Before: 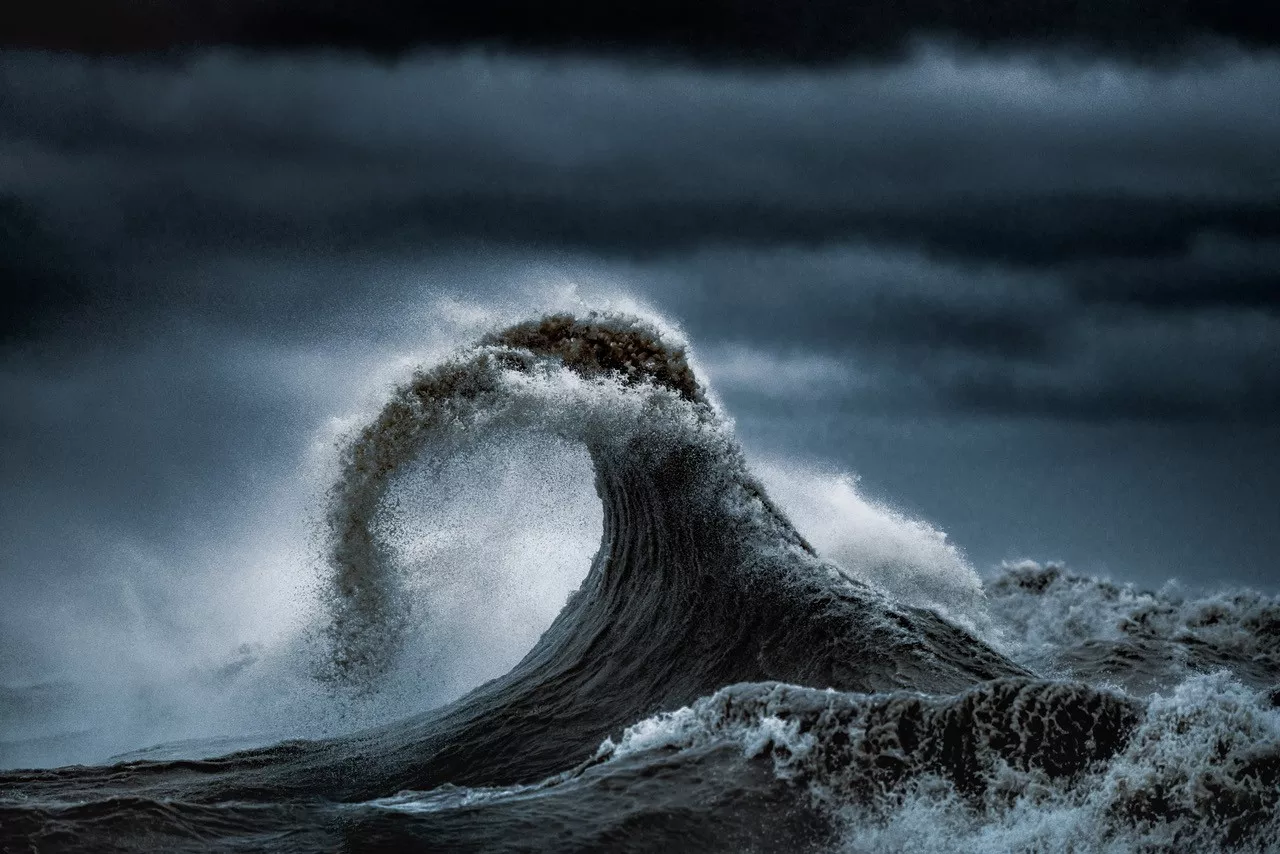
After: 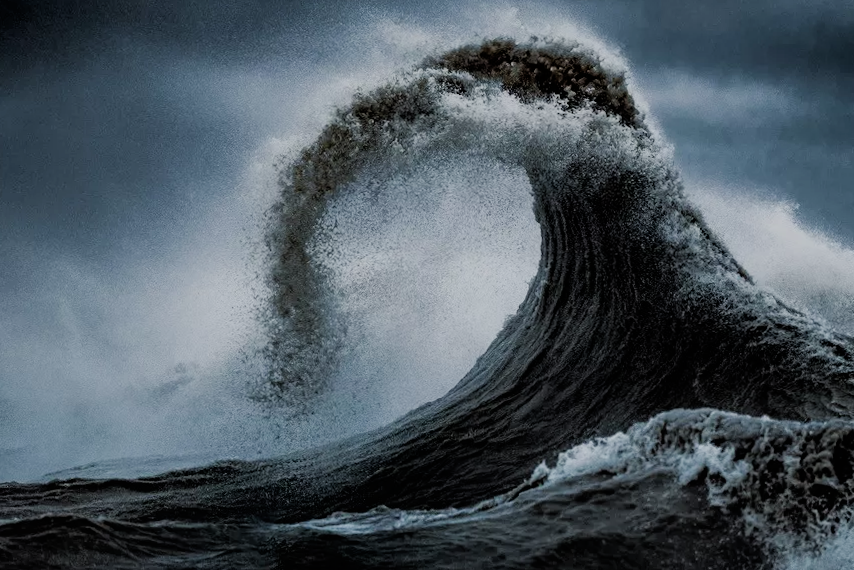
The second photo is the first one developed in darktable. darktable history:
crop and rotate: angle -0.82°, left 3.85%, top 31.828%, right 27.992%
filmic rgb: black relative exposure -7.32 EV, white relative exposure 5.09 EV, hardness 3.2
contrast equalizer: y [[0.5, 0.5, 0.472, 0.5, 0.5, 0.5], [0.5 ×6], [0.5 ×6], [0 ×6], [0 ×6]]
